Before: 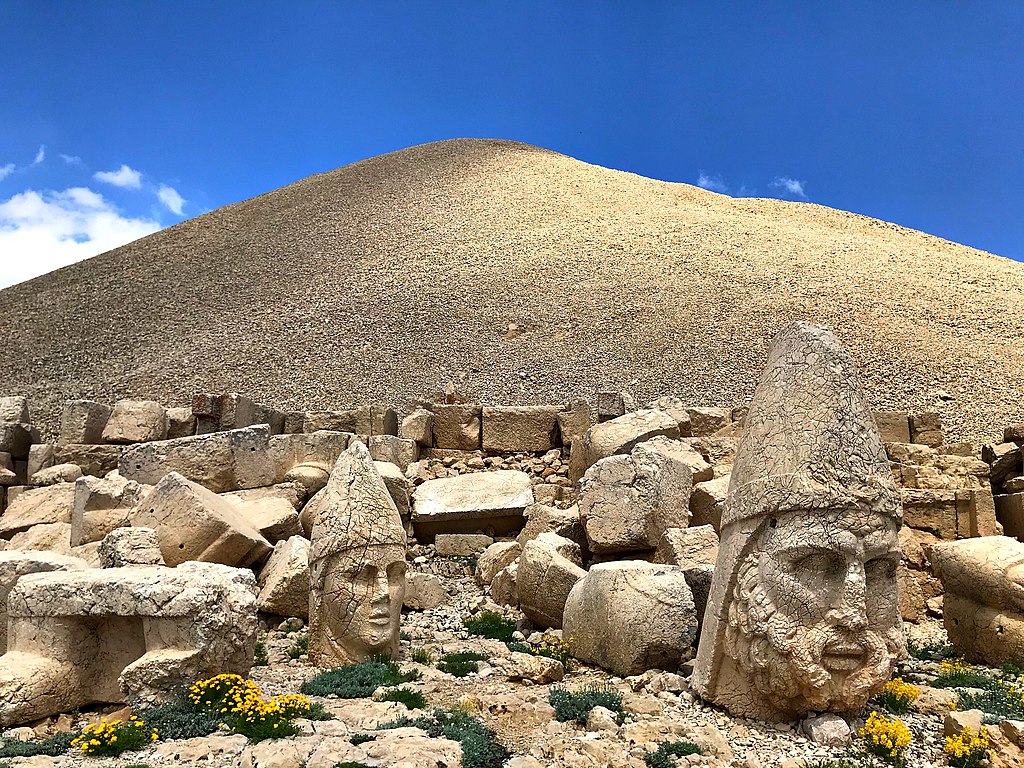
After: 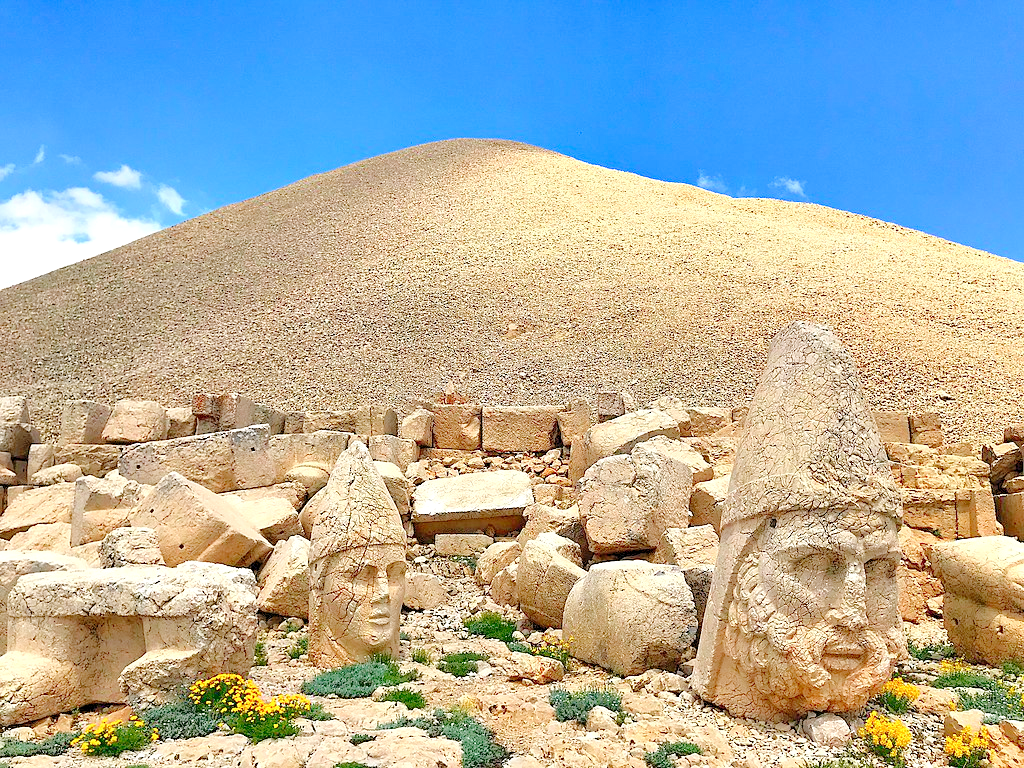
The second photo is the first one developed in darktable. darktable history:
contrast brightness saturation: saturation -0.046
tone equalizer: -8 EV 0.259 EV, -7 EV 0.383 EV, -6 EV 0.42 EV, -5 EV 0.265 EV, -3 EV -0.248 EV, -2 EV -0.387 EV, -1 EV -0.425 EV, +0 EV -0.255 EV, edges refinement/feathering 500, mask exposure compensation -1.57 EV, preserve details no
levels: levels [0.008, 0.318, 0.836]
